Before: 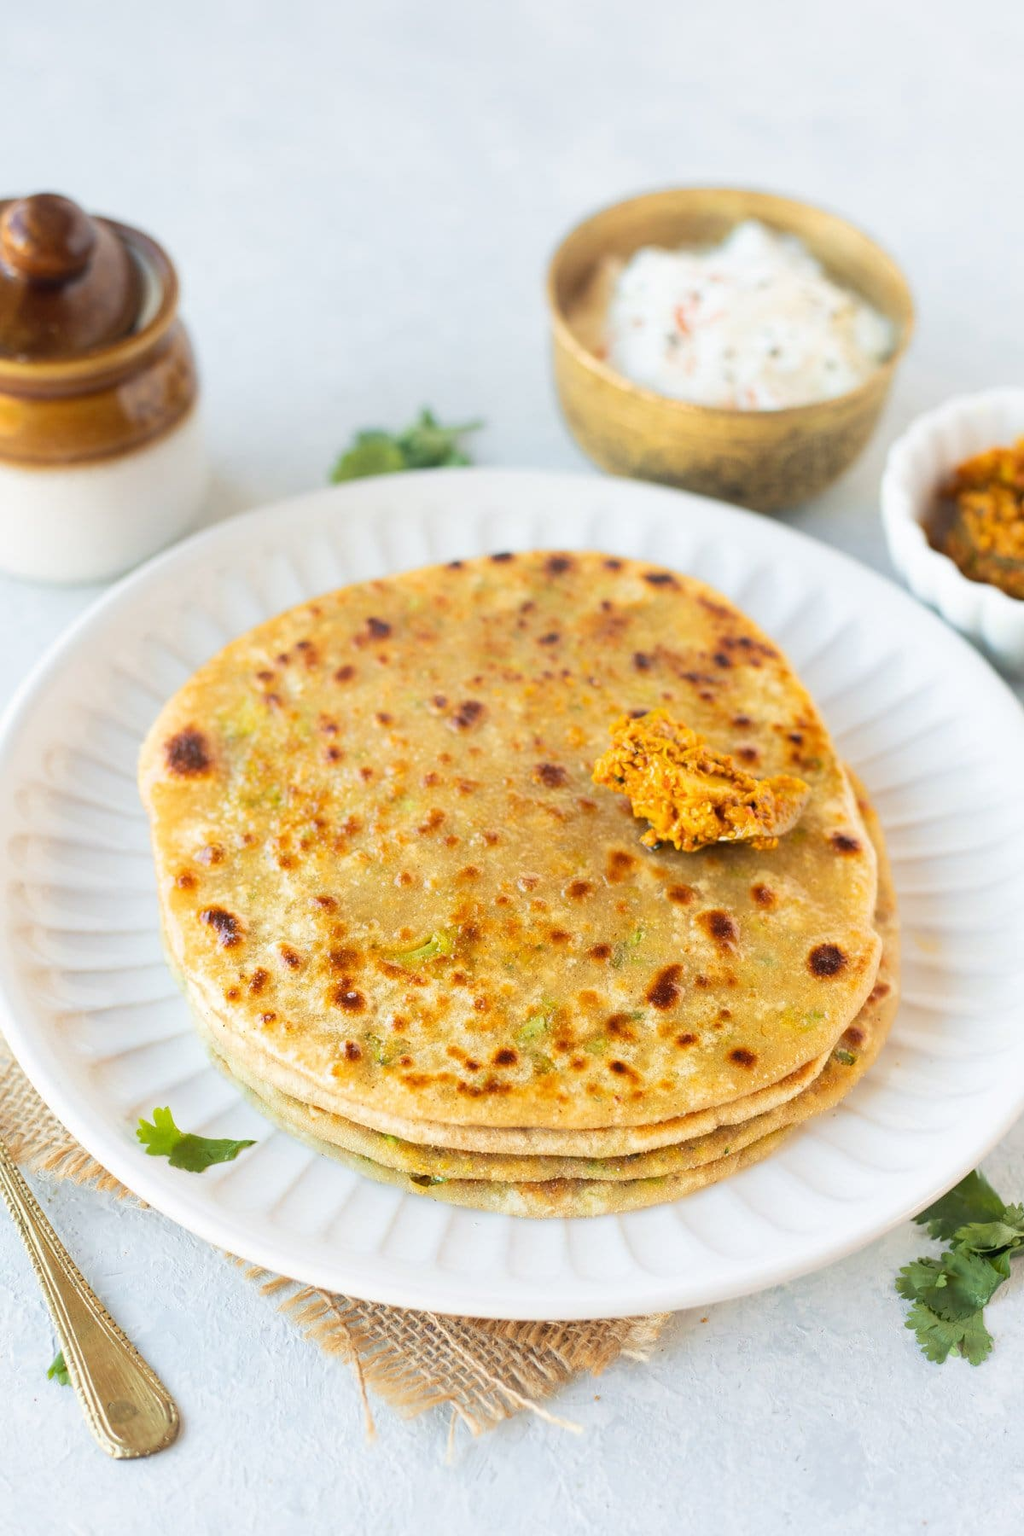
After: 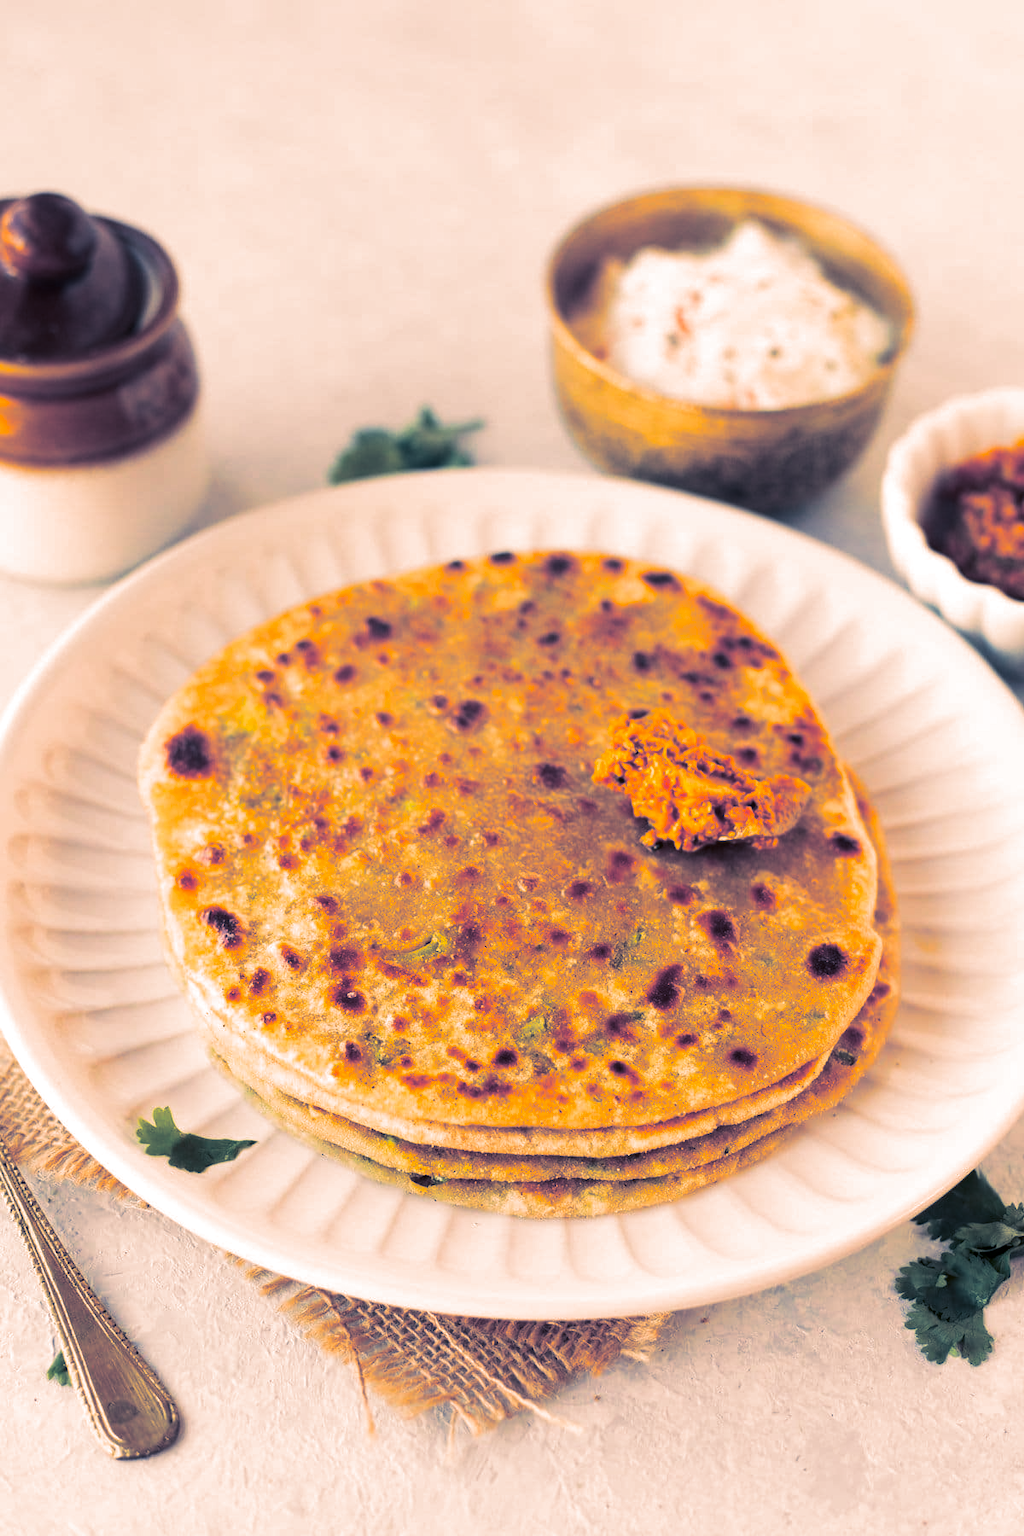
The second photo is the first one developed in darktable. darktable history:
split-toning: shadows › hue 226.8°, shadows › saturation 0.56, highlights › hue 28.8°, balance -40, compress 0%
contrast brightness saturation: brightness -0.25, saturation 0.2
white balance: red 1.127, blue 0.943
color contrast: green-magenta contrast 1.1, blue-yellow contrast 1.1, unbound 0
